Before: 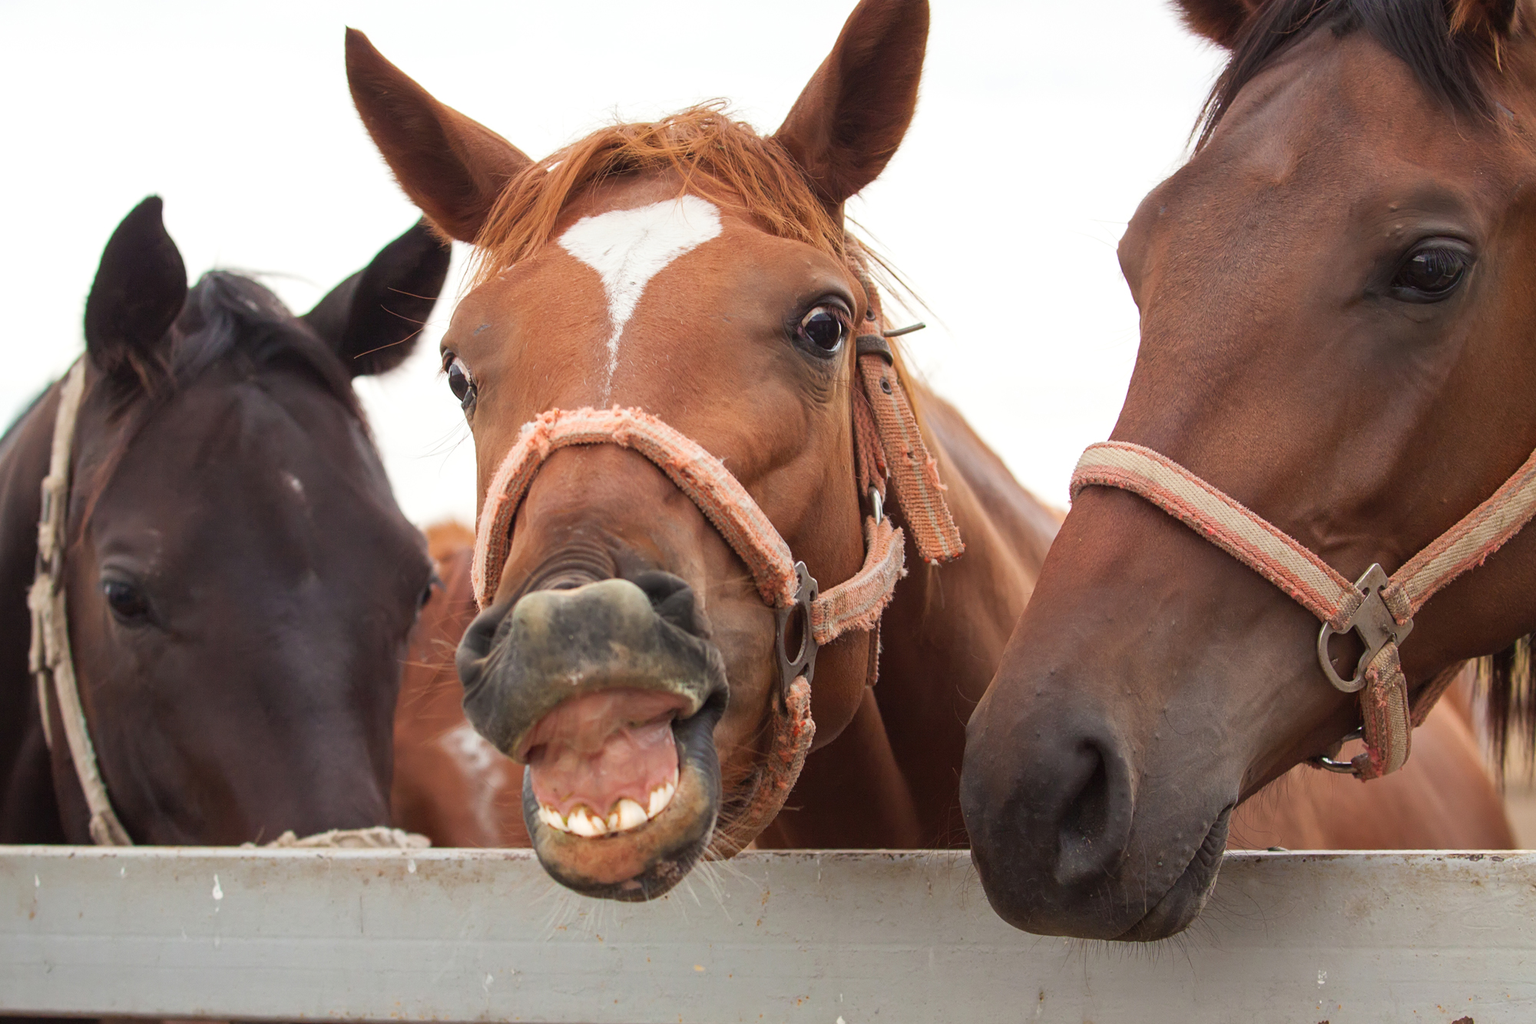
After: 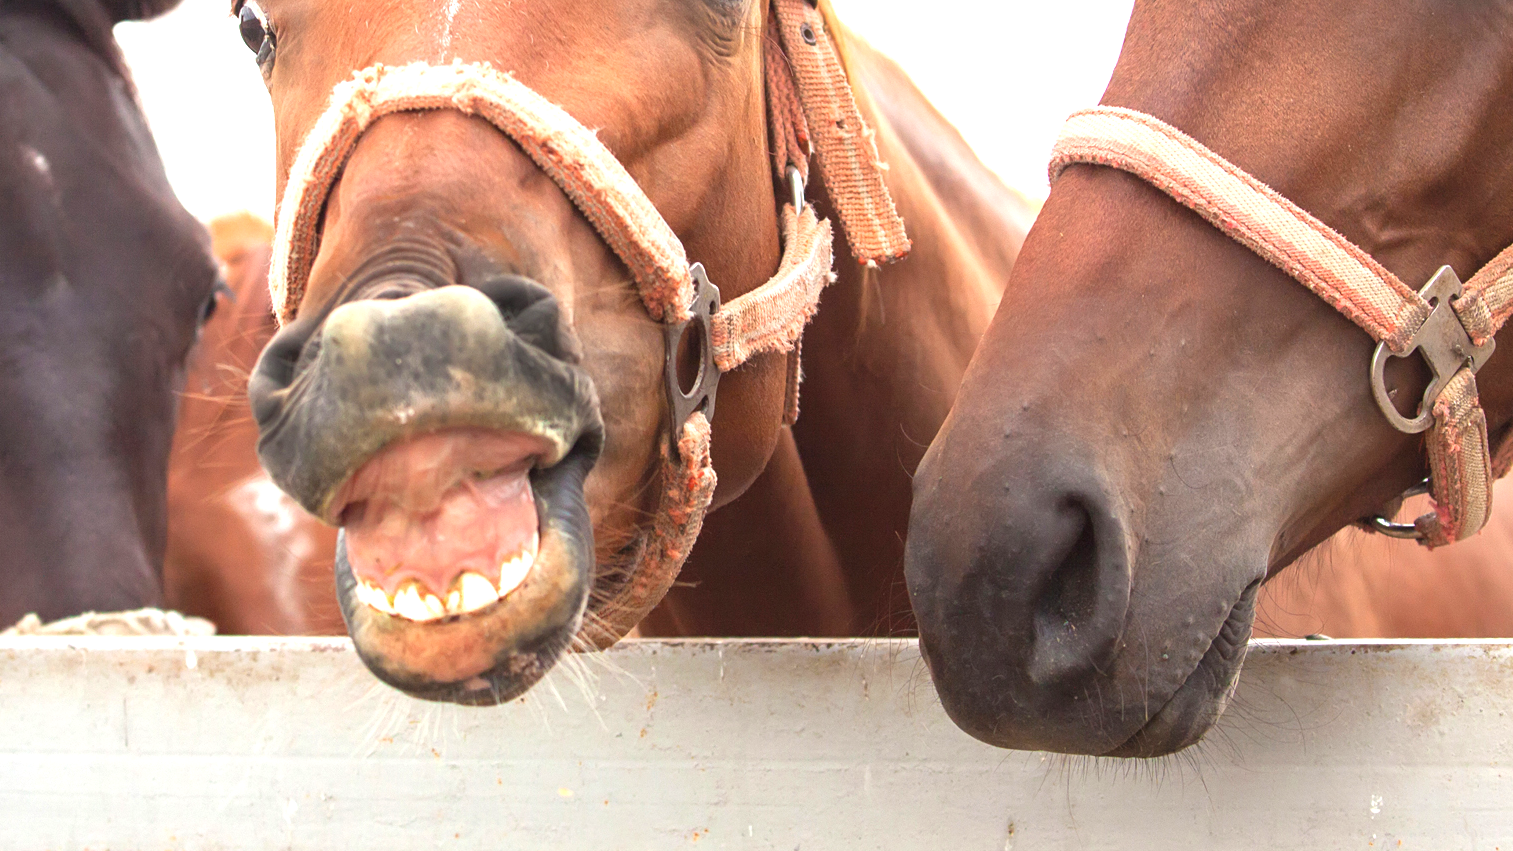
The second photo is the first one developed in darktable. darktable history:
exposure: exposure 1.137 EV, compensate highlight preservation false
crop and rotate: left 17.299%, top 35.115%, right 7.015%, bottom 1.024%
